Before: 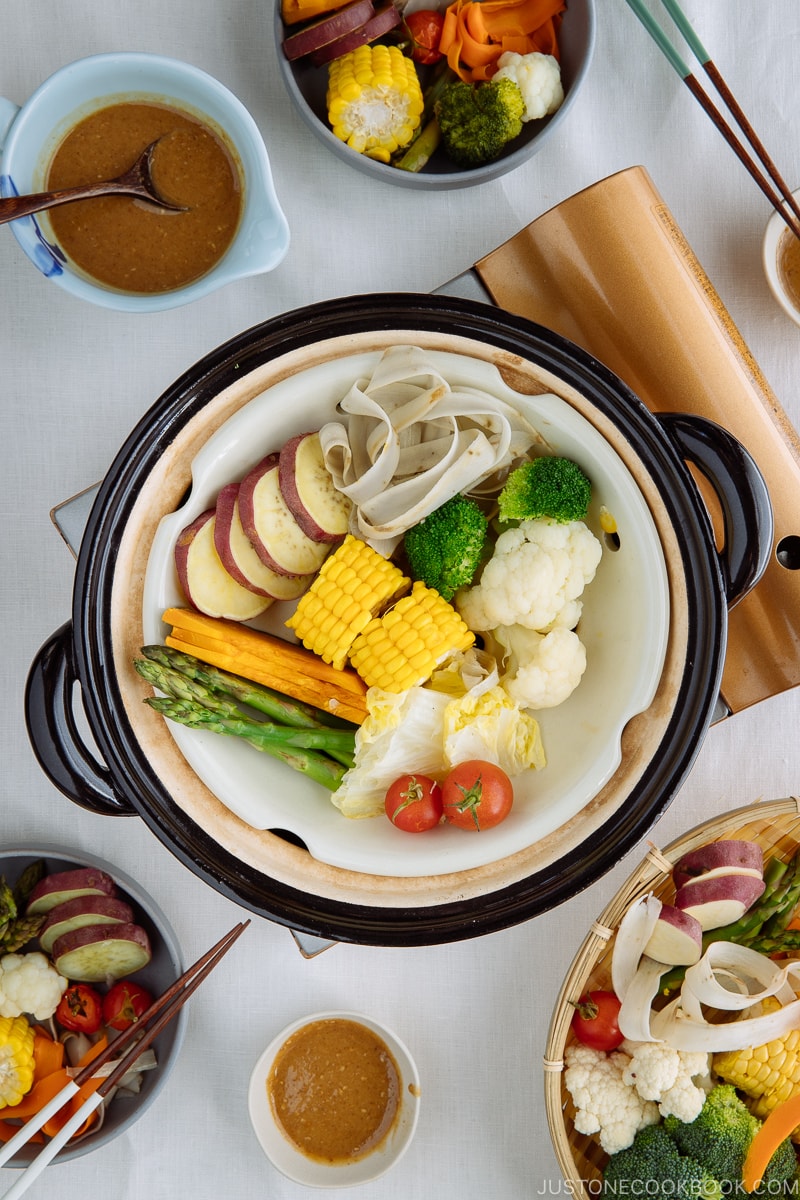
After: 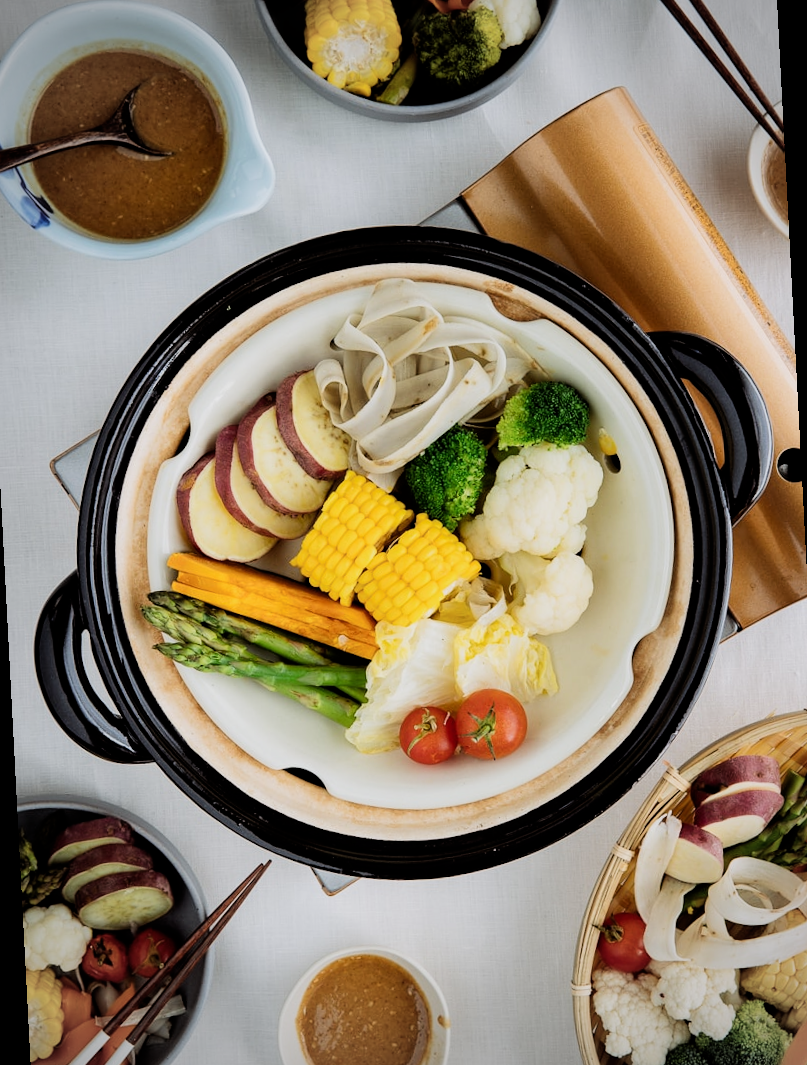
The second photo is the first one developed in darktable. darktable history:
filmic rgb: black relative exposure -5 EV, white relative exposure 3.5 EV, hardness 3.19, contrast 1.3, highlights saturation mix -50%
rotate and perspective: rotation -3°, crop left 0.031, crop right 0.968, crop top 0.07, crop bottom 0.93
vignetting: on, module defaults
